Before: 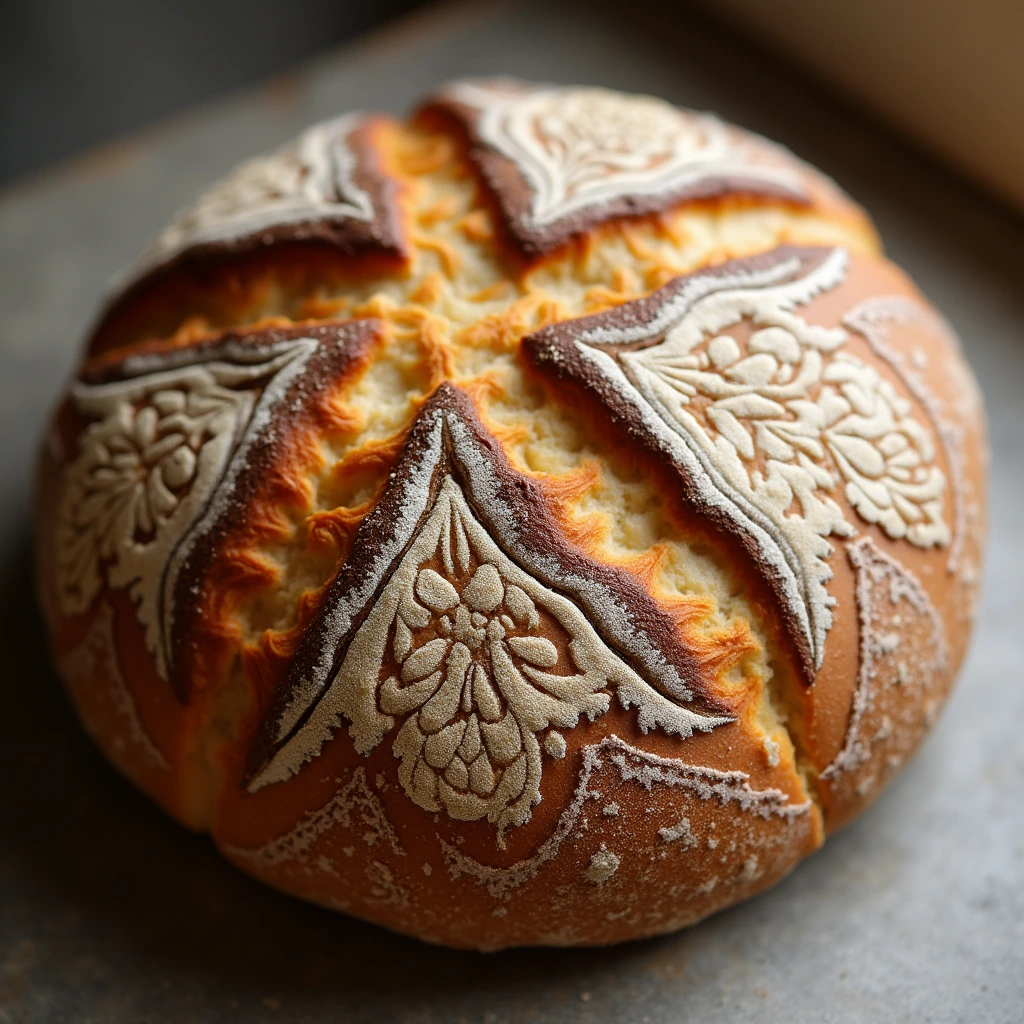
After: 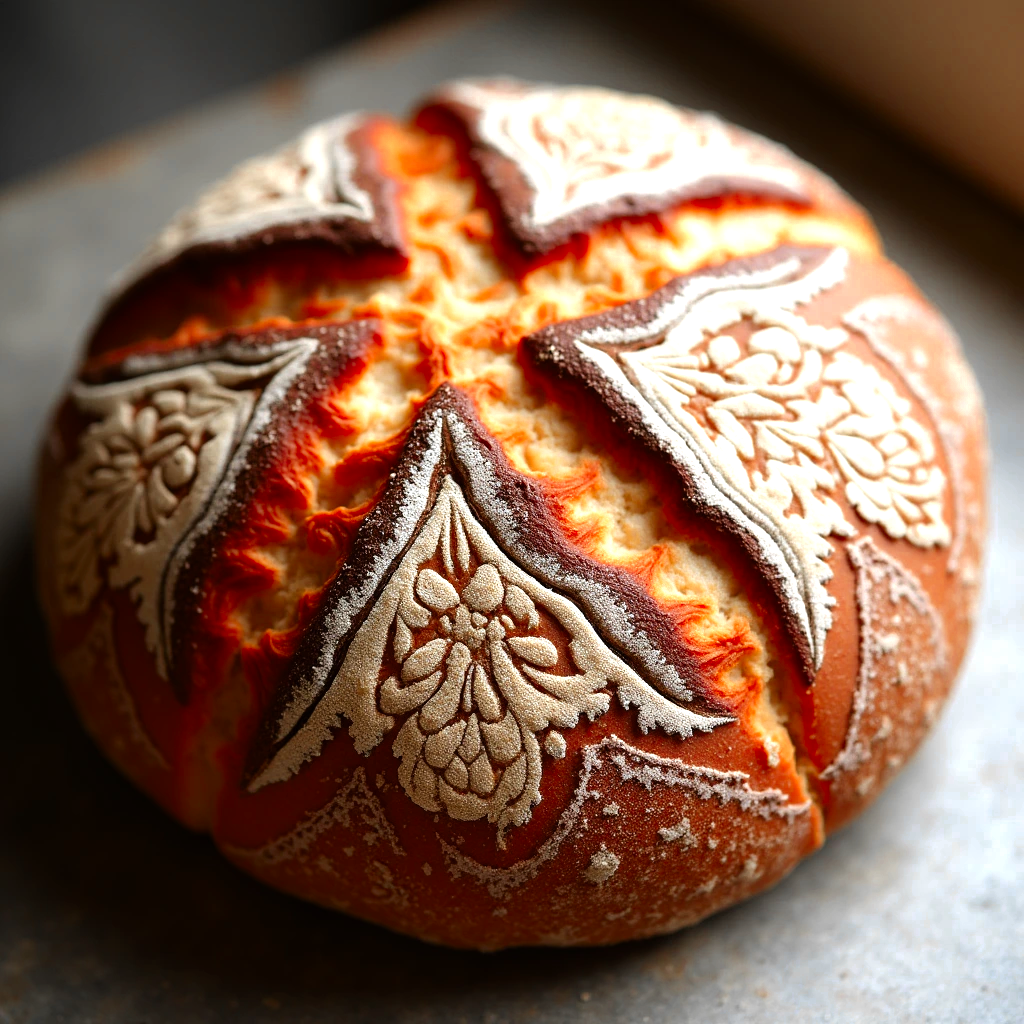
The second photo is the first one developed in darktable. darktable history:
color zones: curves: ch0 [(0, 0.363) (0.128, 0.373) (0.25, 0.5) (0.402, 0.407) (0.521, 0.525) (0.63, 0.559) (0.729, 0.662) (0.867, 0.471)]; ch1 [(0, 0.515) (0.136, 0.618) (0.25, 0.5) (0.378, 0) (0.516, 0) (0.622, 0.593) (0.737, 0.819) (0.87, 0.593)]; ch2 [(0, 0.529) (0.128, 0.471) (0.282, 0.451) (0.386, 0.662) (0.516, 0.525) (0.633, 0.554) (0.75, 0.62) (0.875, 0.441)]
tone equalizer: -8 EV -0.769 EV, -7 EV -0.685 EV, -6 EV -0.607 EV, -5 EV -0.413 EV, -3 EV 0.377 EV, -2 EV 0.6 EV, -1 EV 0.696 EV, +0 EV 0.733 EV
